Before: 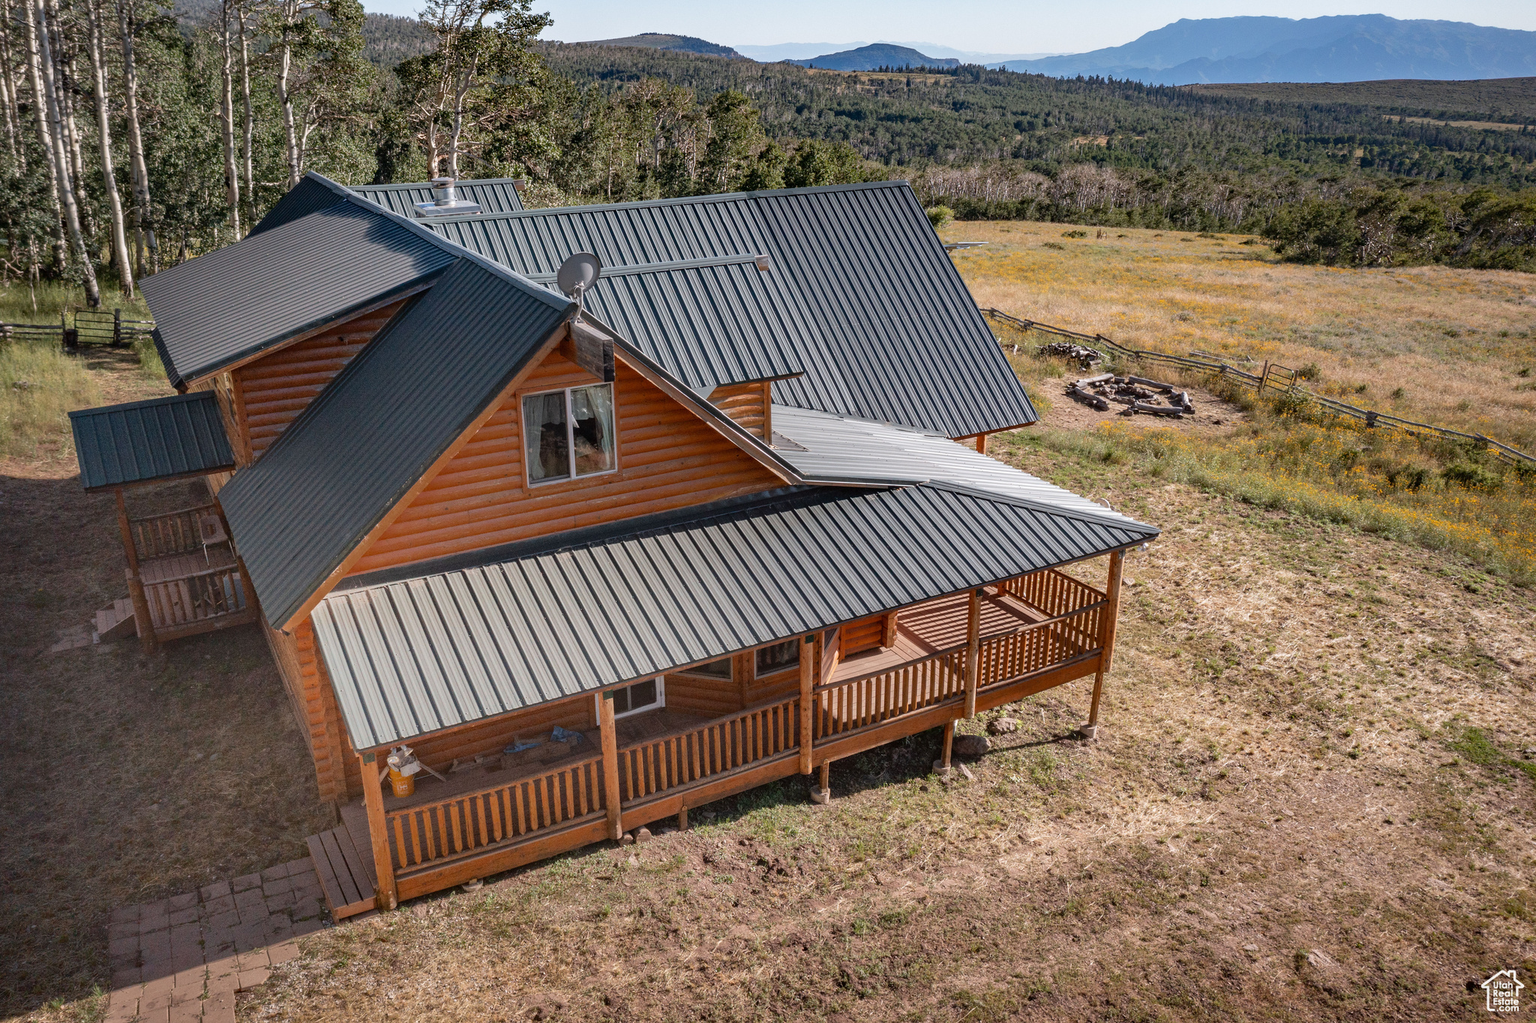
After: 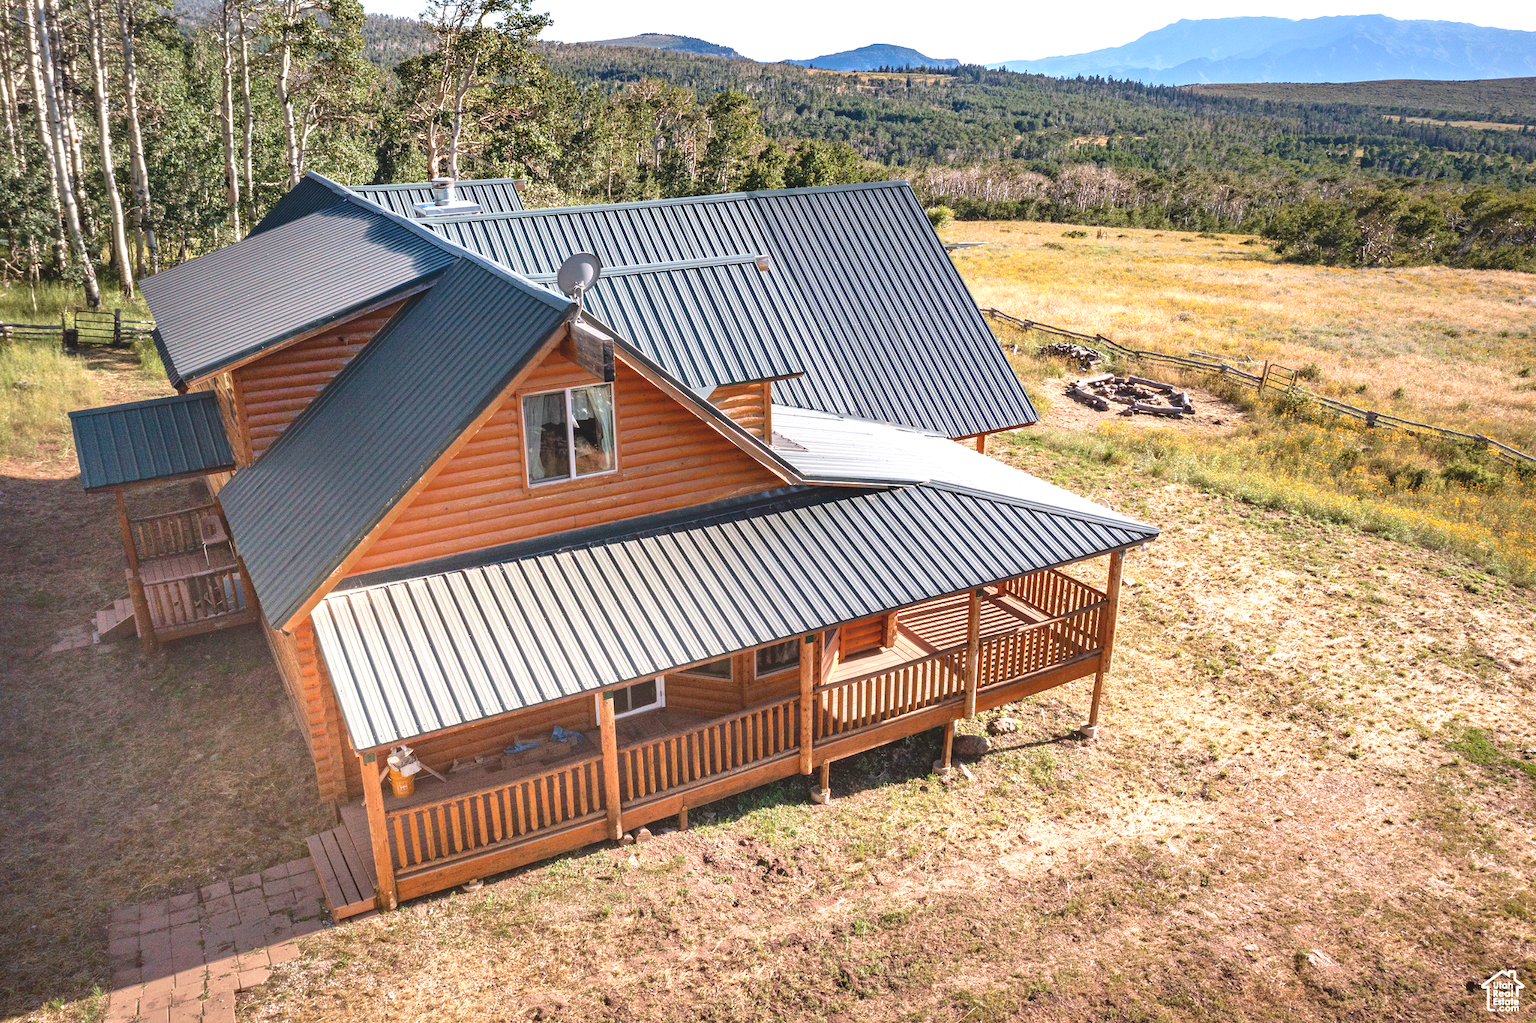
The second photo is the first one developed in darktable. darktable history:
velvia: strength 26.45%
exposure: black level correction -0.005, exposure 1.003 EV, compensate highlight preservation false
